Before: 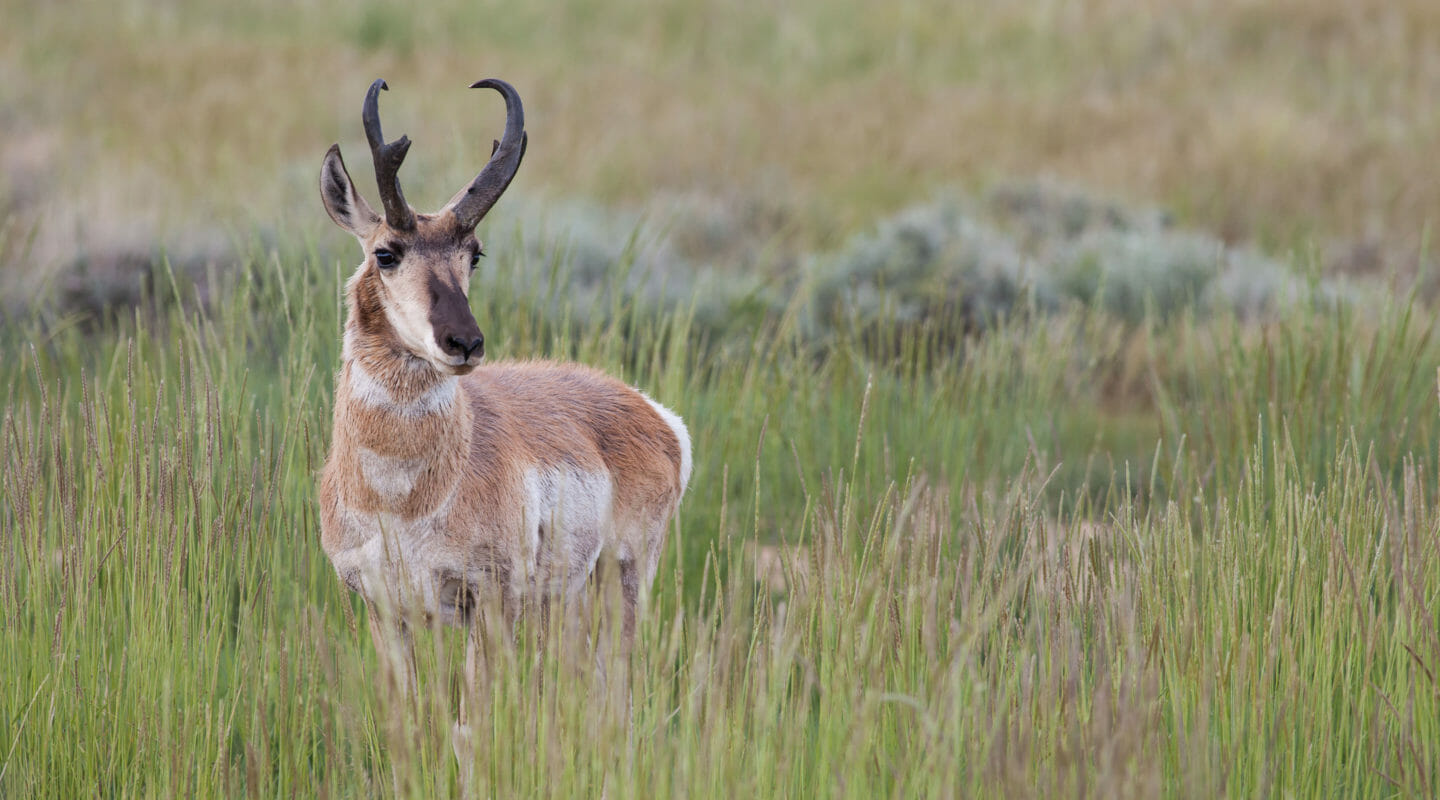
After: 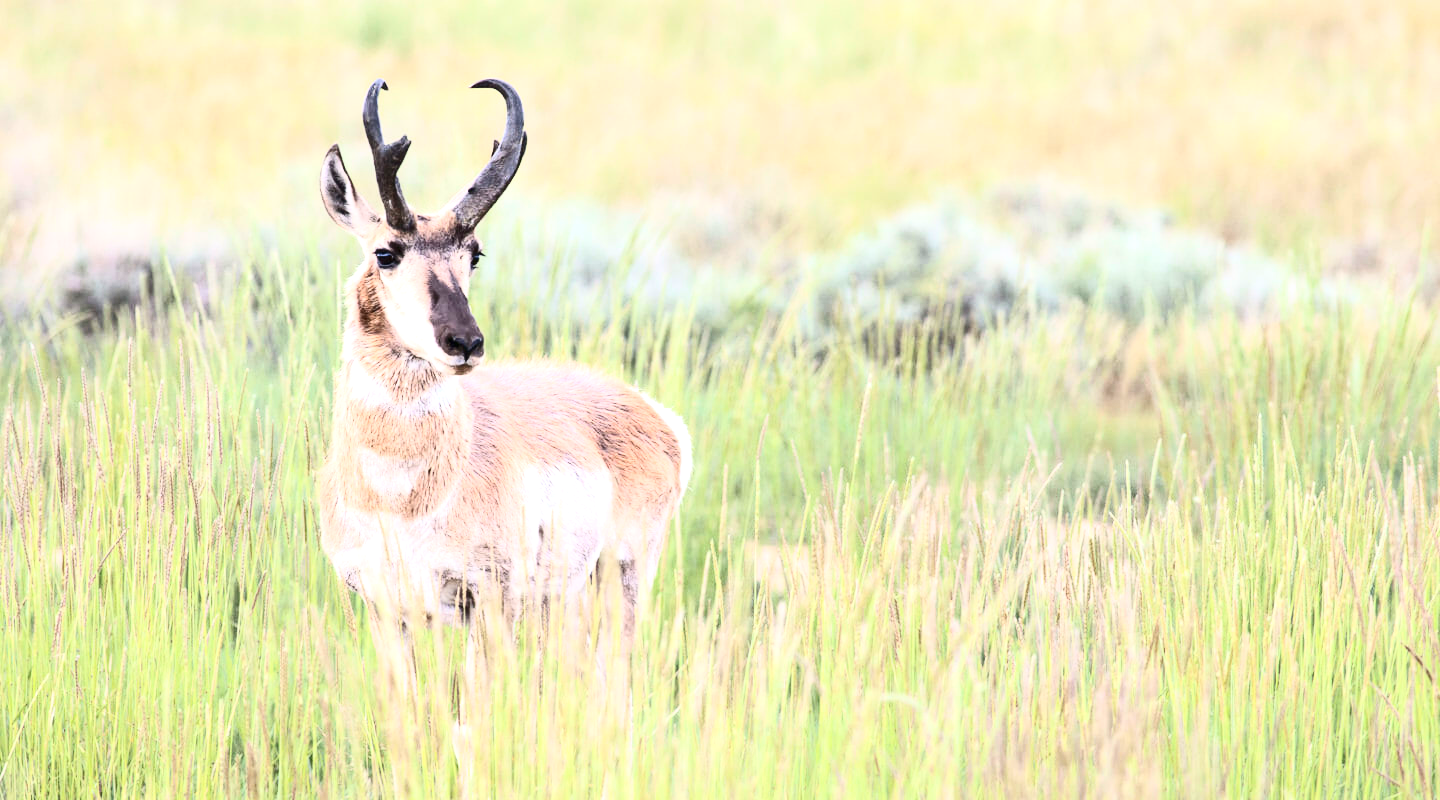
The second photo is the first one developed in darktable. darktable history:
exposure: black level correction 0, exposure 1.2 EV, compensate exposure bias true, compensate highlight preservation false
contrast brightness saturation: contrast 0.39, brightness 0.1
